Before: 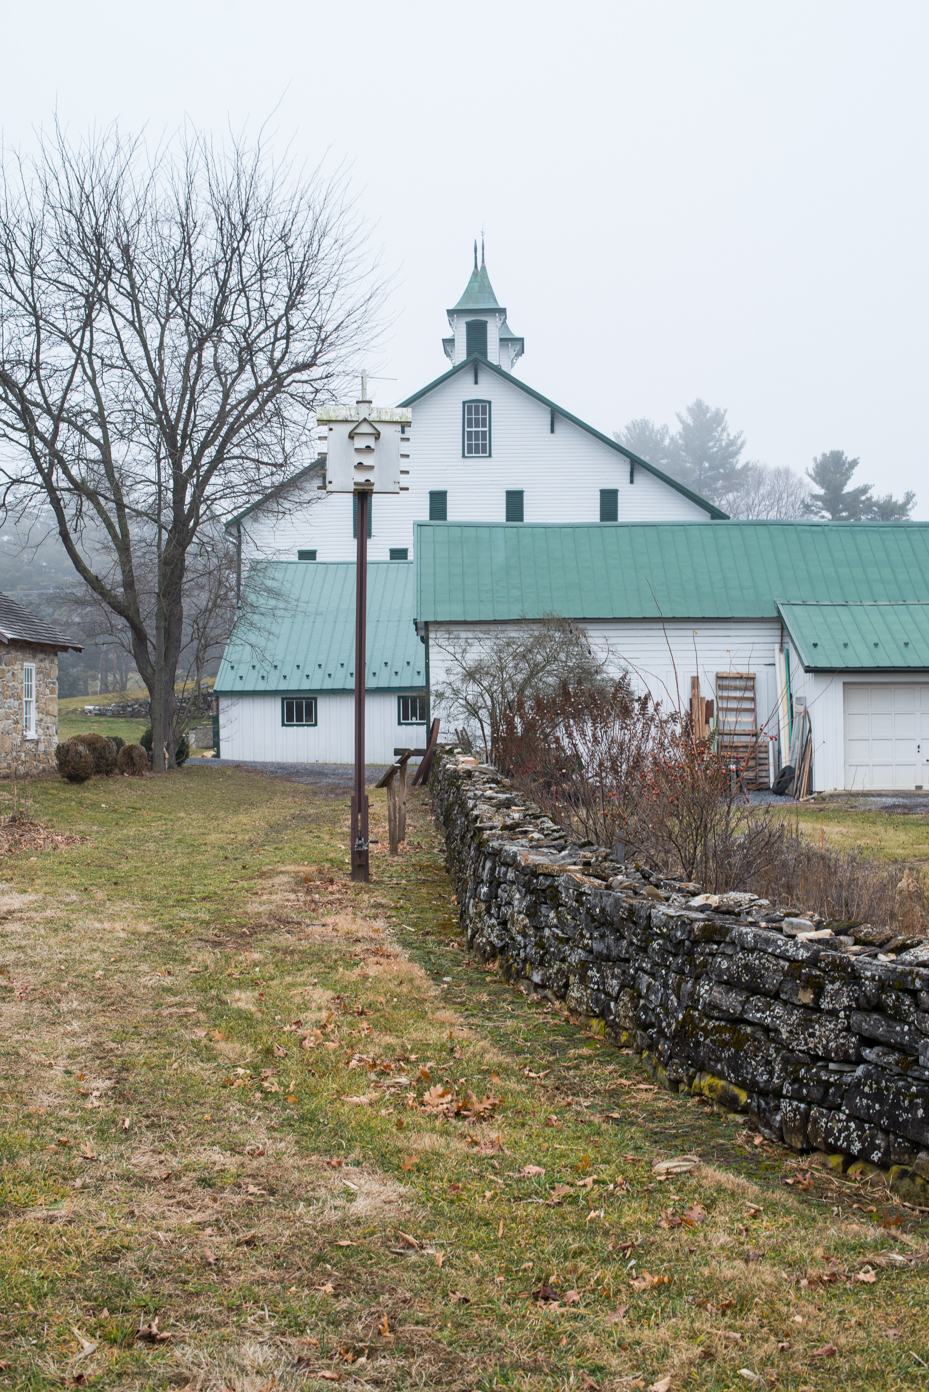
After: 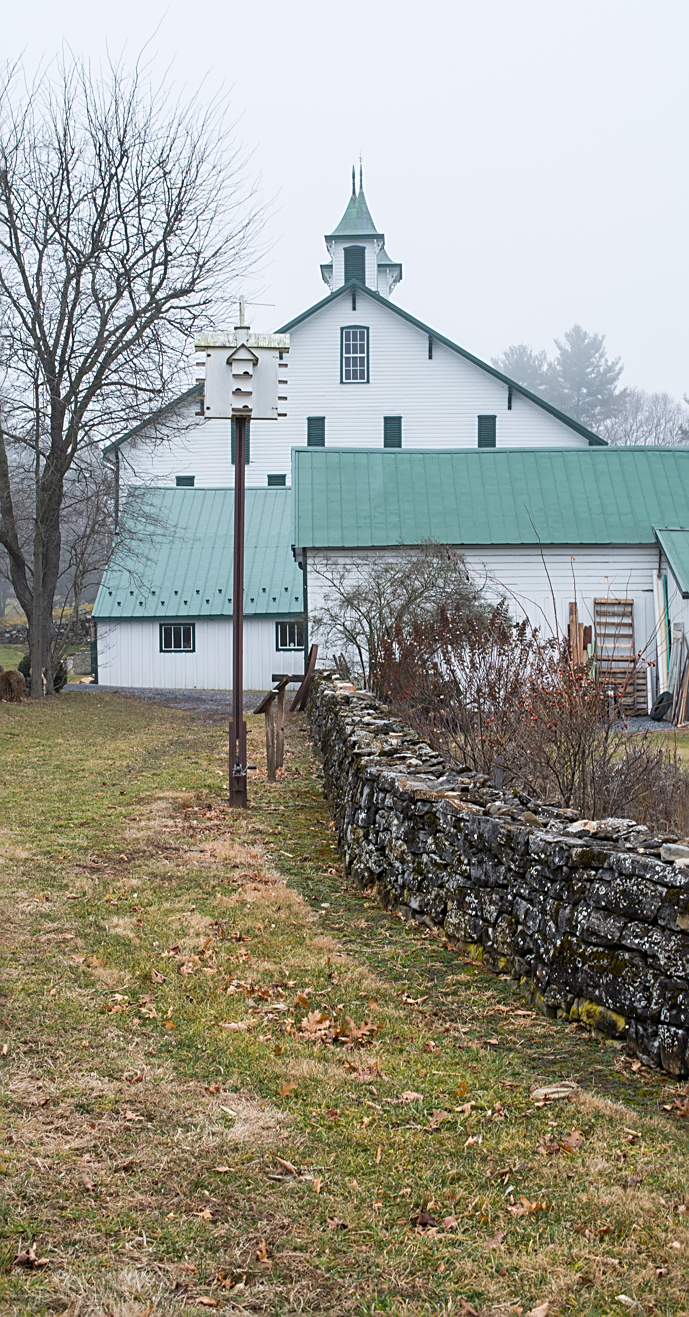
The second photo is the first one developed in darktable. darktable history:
crop and rotate: left 13.155%, top 5.328%, right 12.624%
sharpen: on, module defaults
